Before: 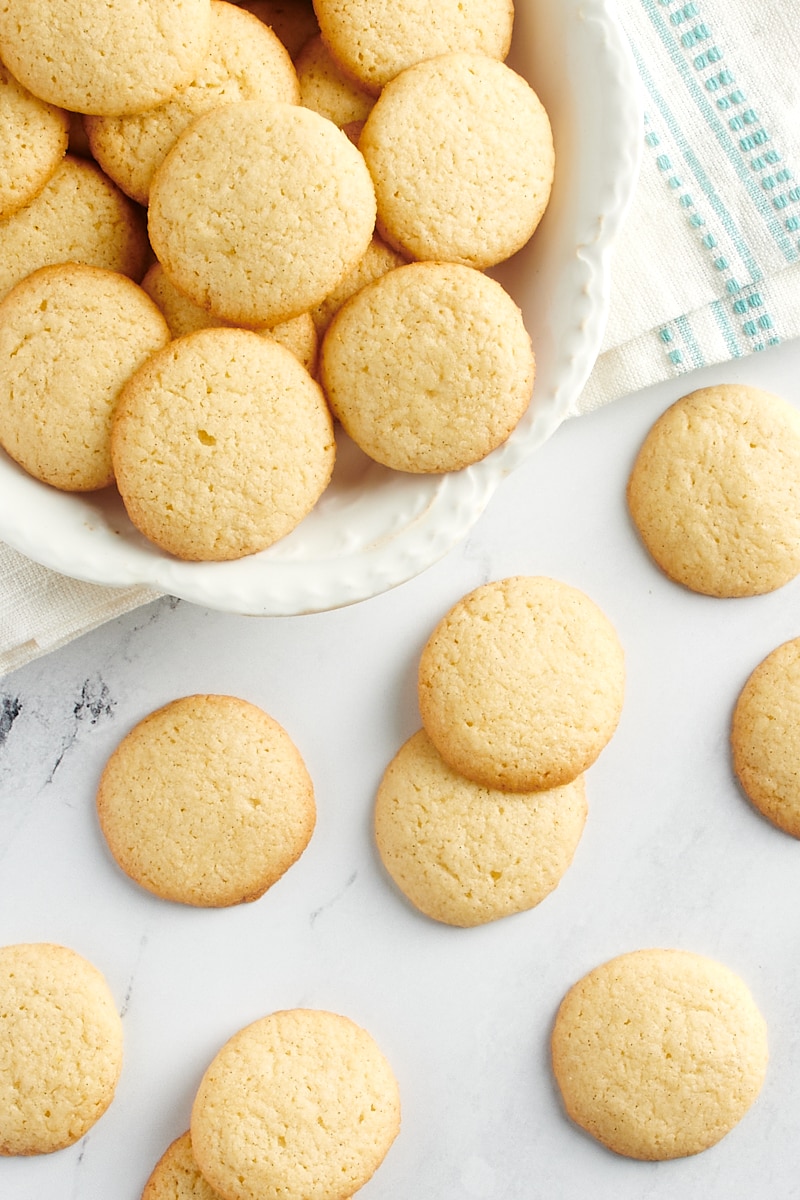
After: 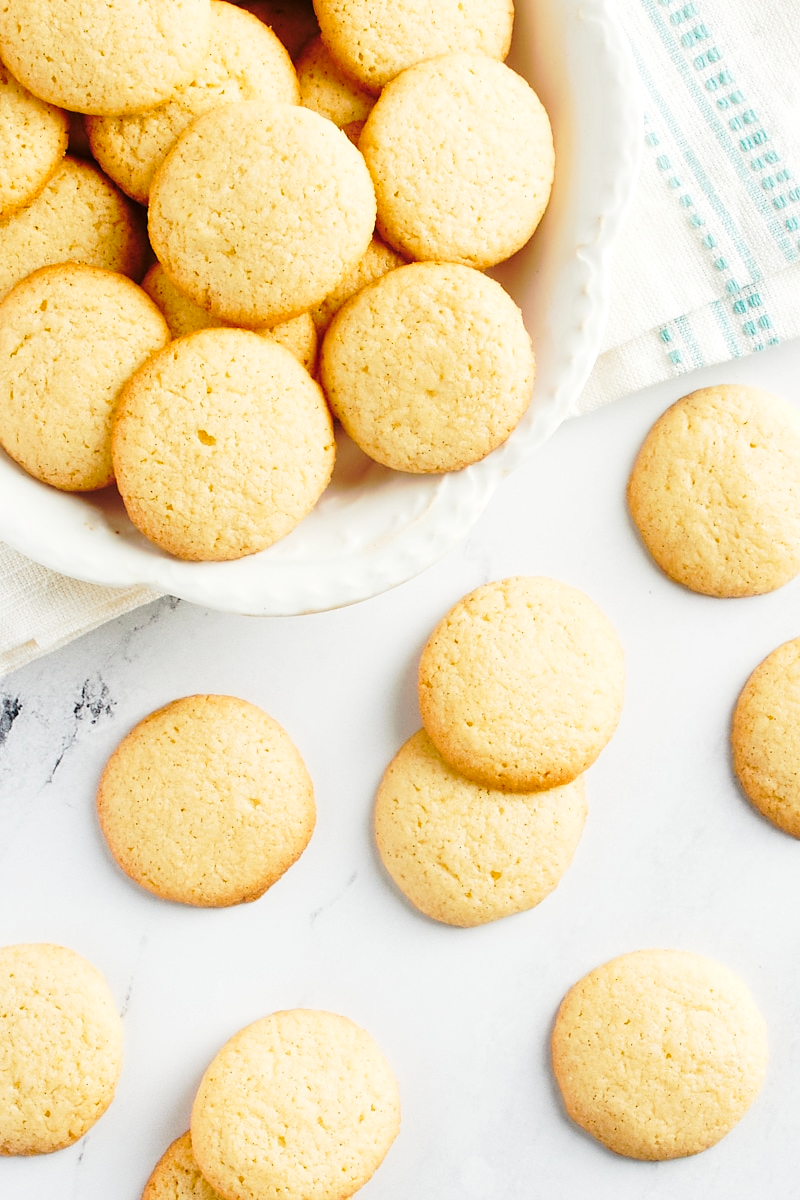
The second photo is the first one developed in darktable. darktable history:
tone equalizer: on, module defaults
tone curve: curves: ch0 [(0, 0) (0.234, 0.191) (0.48, 0.534) (0.608, 0.667) (0.725, 0.809) (0.864, 0.922) (1, 1)]; ch1 [(0, 0) (0.453, 0.43) (0.5, 0.5) (0.615, 0.649) (1, 1)]; ch2 [(0, 0) (0.5, 0.5) (0.586, 0.617) (1, 1)], preserve colors none
